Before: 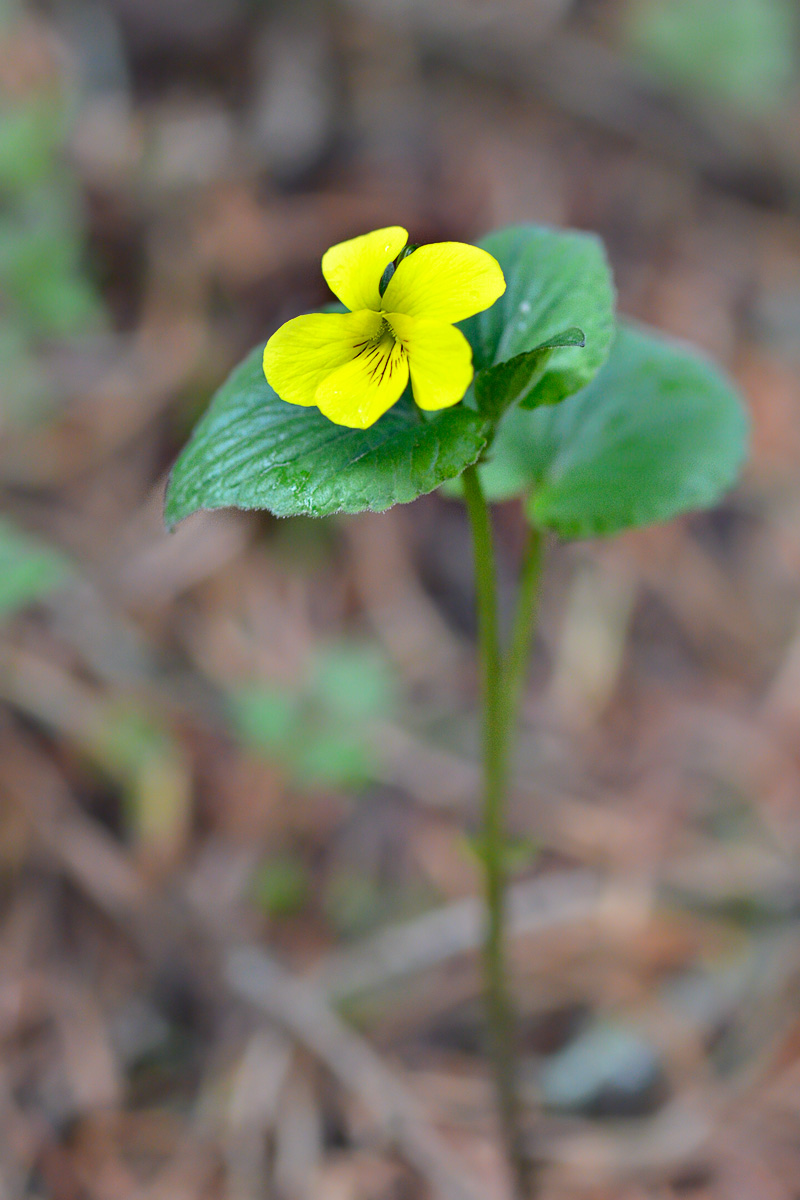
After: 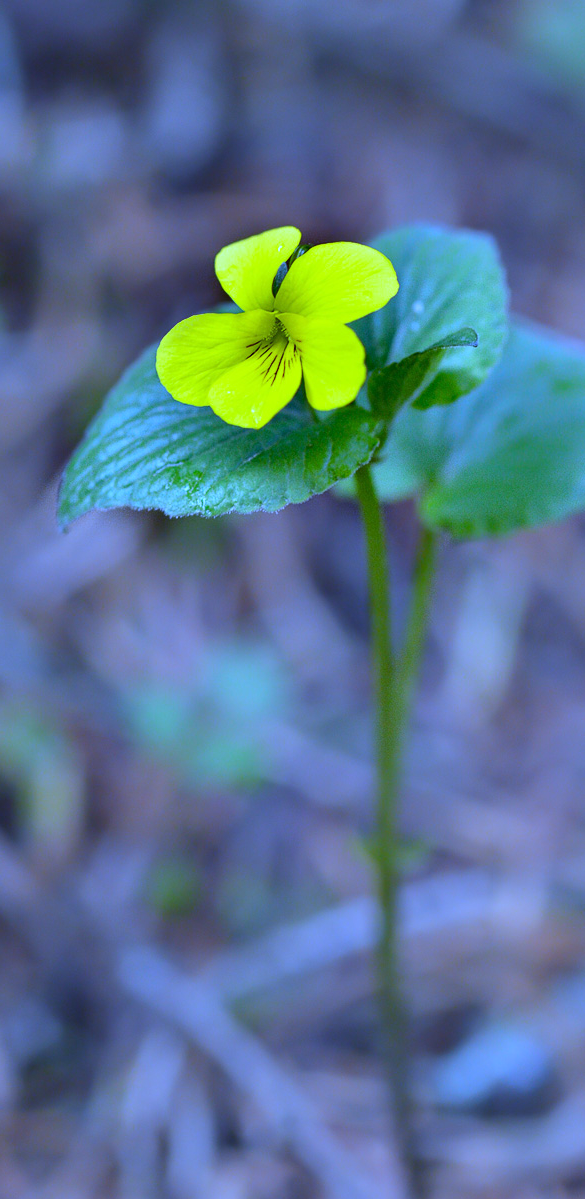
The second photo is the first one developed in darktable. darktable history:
crop: left 13.443%, right 13.31%
white balance: red 0.766, blue 1.537
tone equalizer: on, module defaults
